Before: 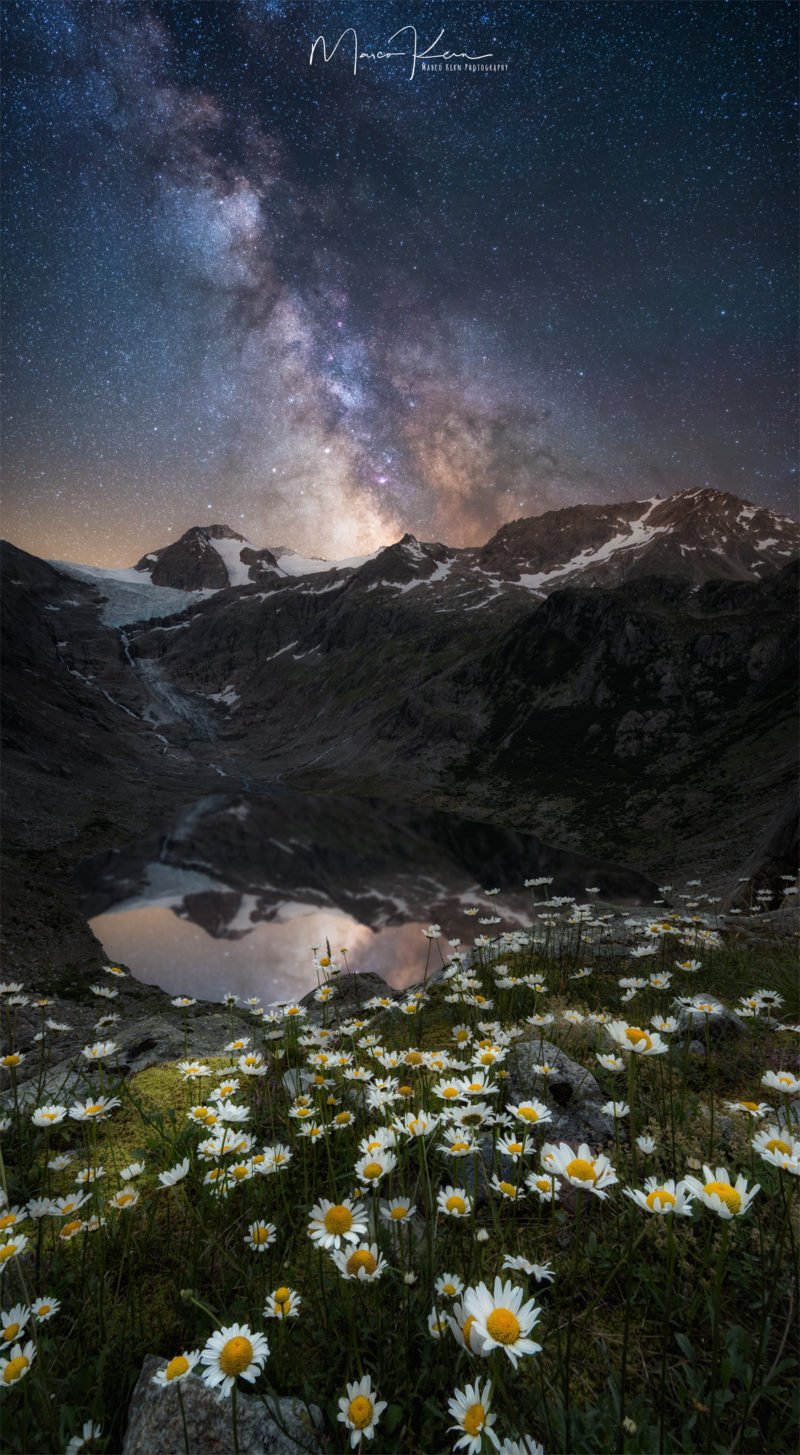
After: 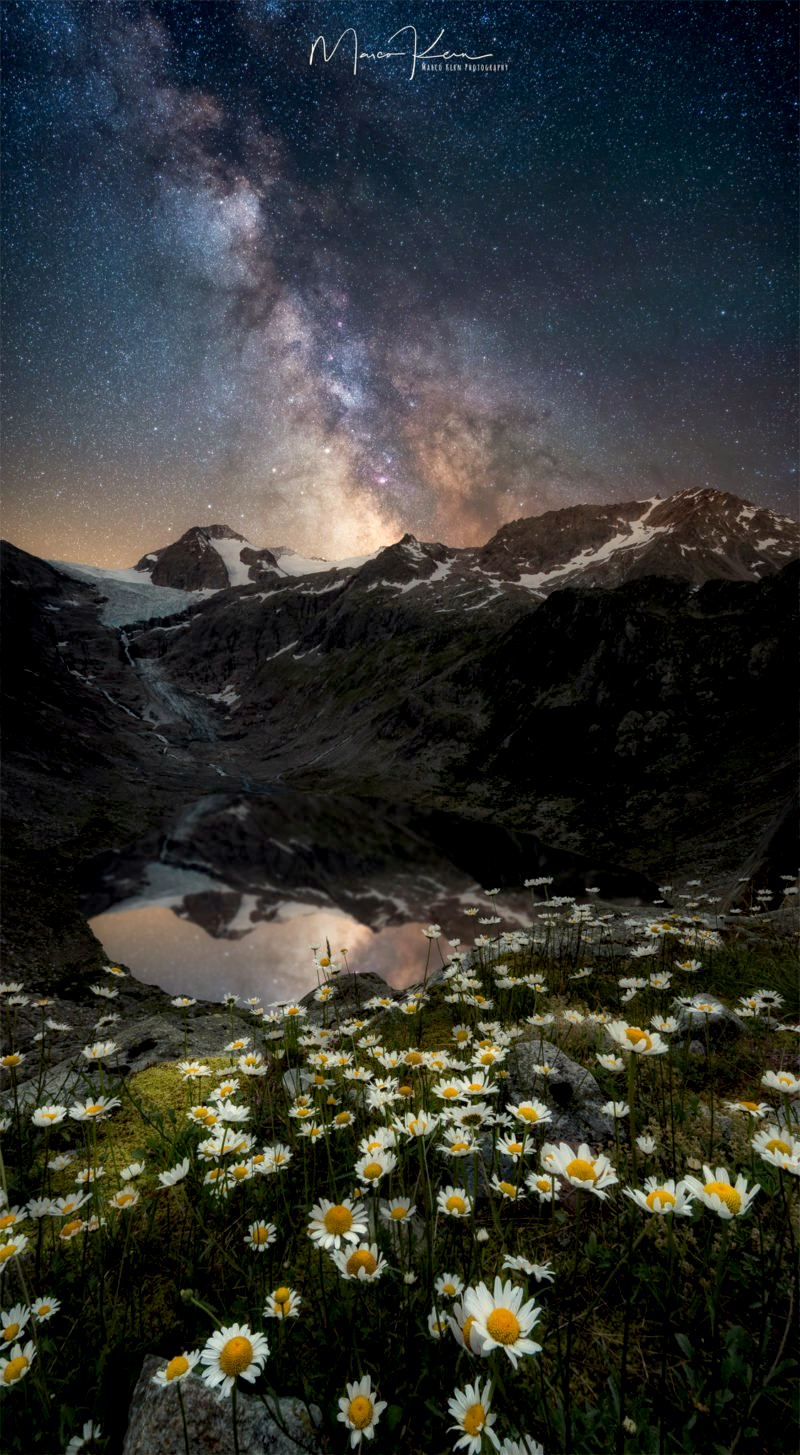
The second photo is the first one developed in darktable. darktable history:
exposure: black level correction 0.007, exposure 0.093 EV, compensate highlight preservation false
white balance: red 1.029, blue 0.92
